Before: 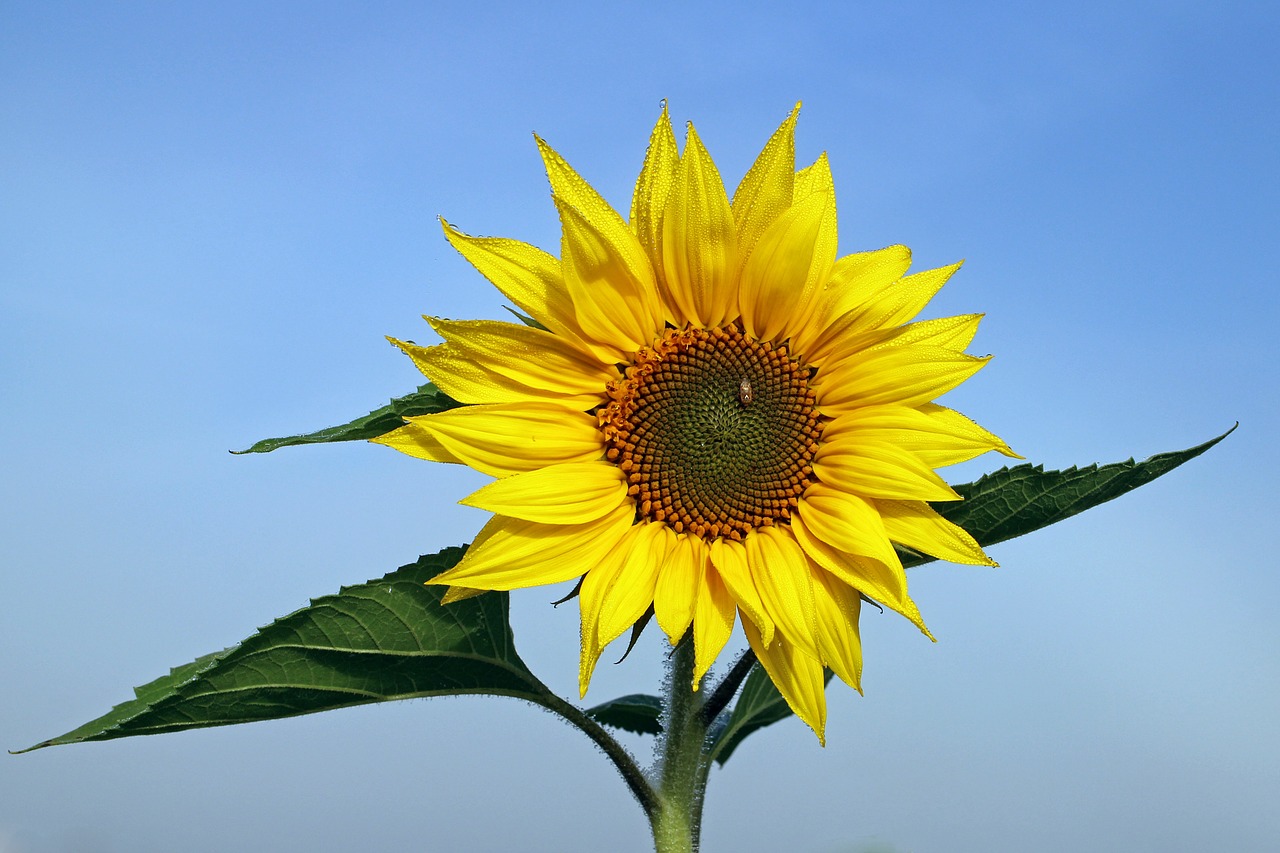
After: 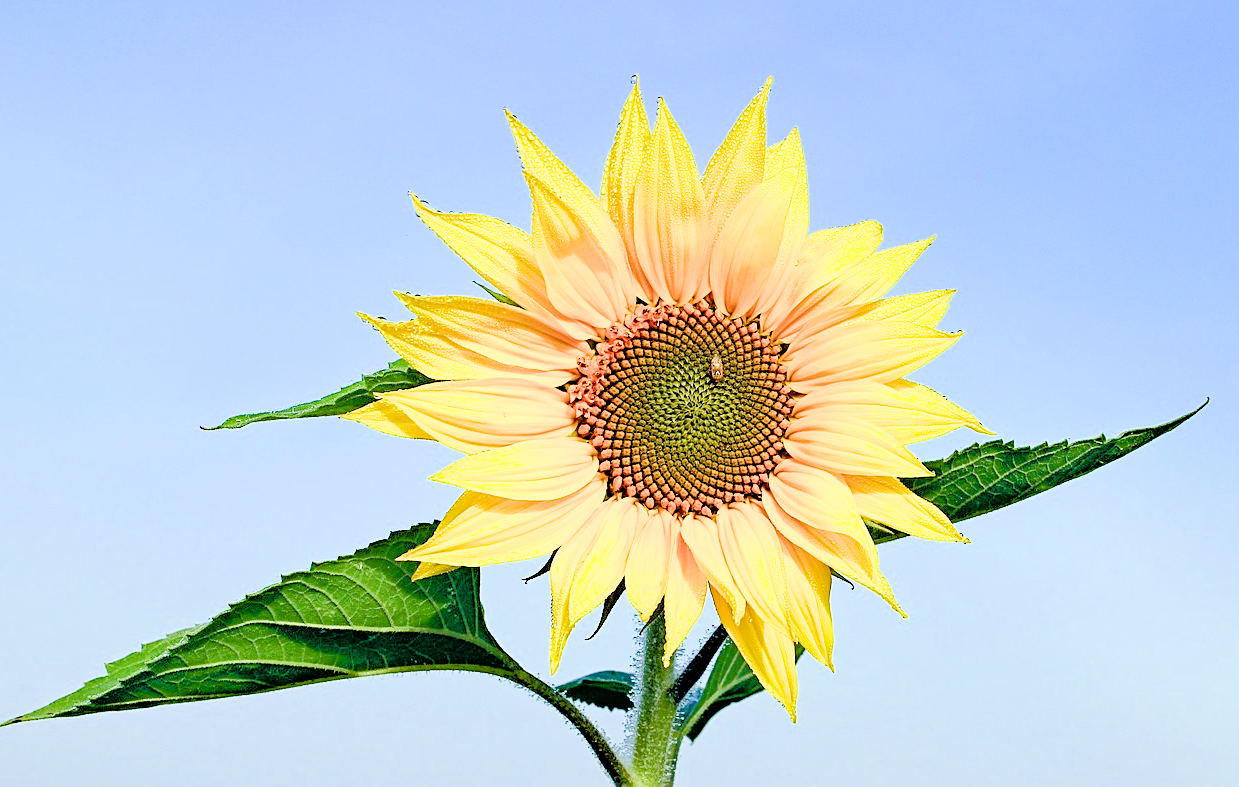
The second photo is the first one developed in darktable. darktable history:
color balance rgb: perceptual saturation grading › global saturation 28.208%, perceptual saturation grading › highlights -25.388%, perceptual saturation grading › mid-tones 24.928%, perceptual saturation grading › shadows 50.243%, global vibrance 20%
sharpen: on, module defaults
exposure: black level correction 0, exposure 2.389 EV, compensate highlight preservation false
crop: left 2.289%, top 2.842%, right 0.855%, bottom 4.845%
filmic rgb: black relative exposure -7.08 EV, white relative exposure 5.35 EV, hardness 3.02
haze removal: compatibility mode true, adaptive false
tone equalizer: -8 EV -1.85 EV, -7 EV -1.13 EV, -6 EV -1.58 EV, edges refinement/feathering 500, mask exposure compensation -1.57 EV, preserve details no
